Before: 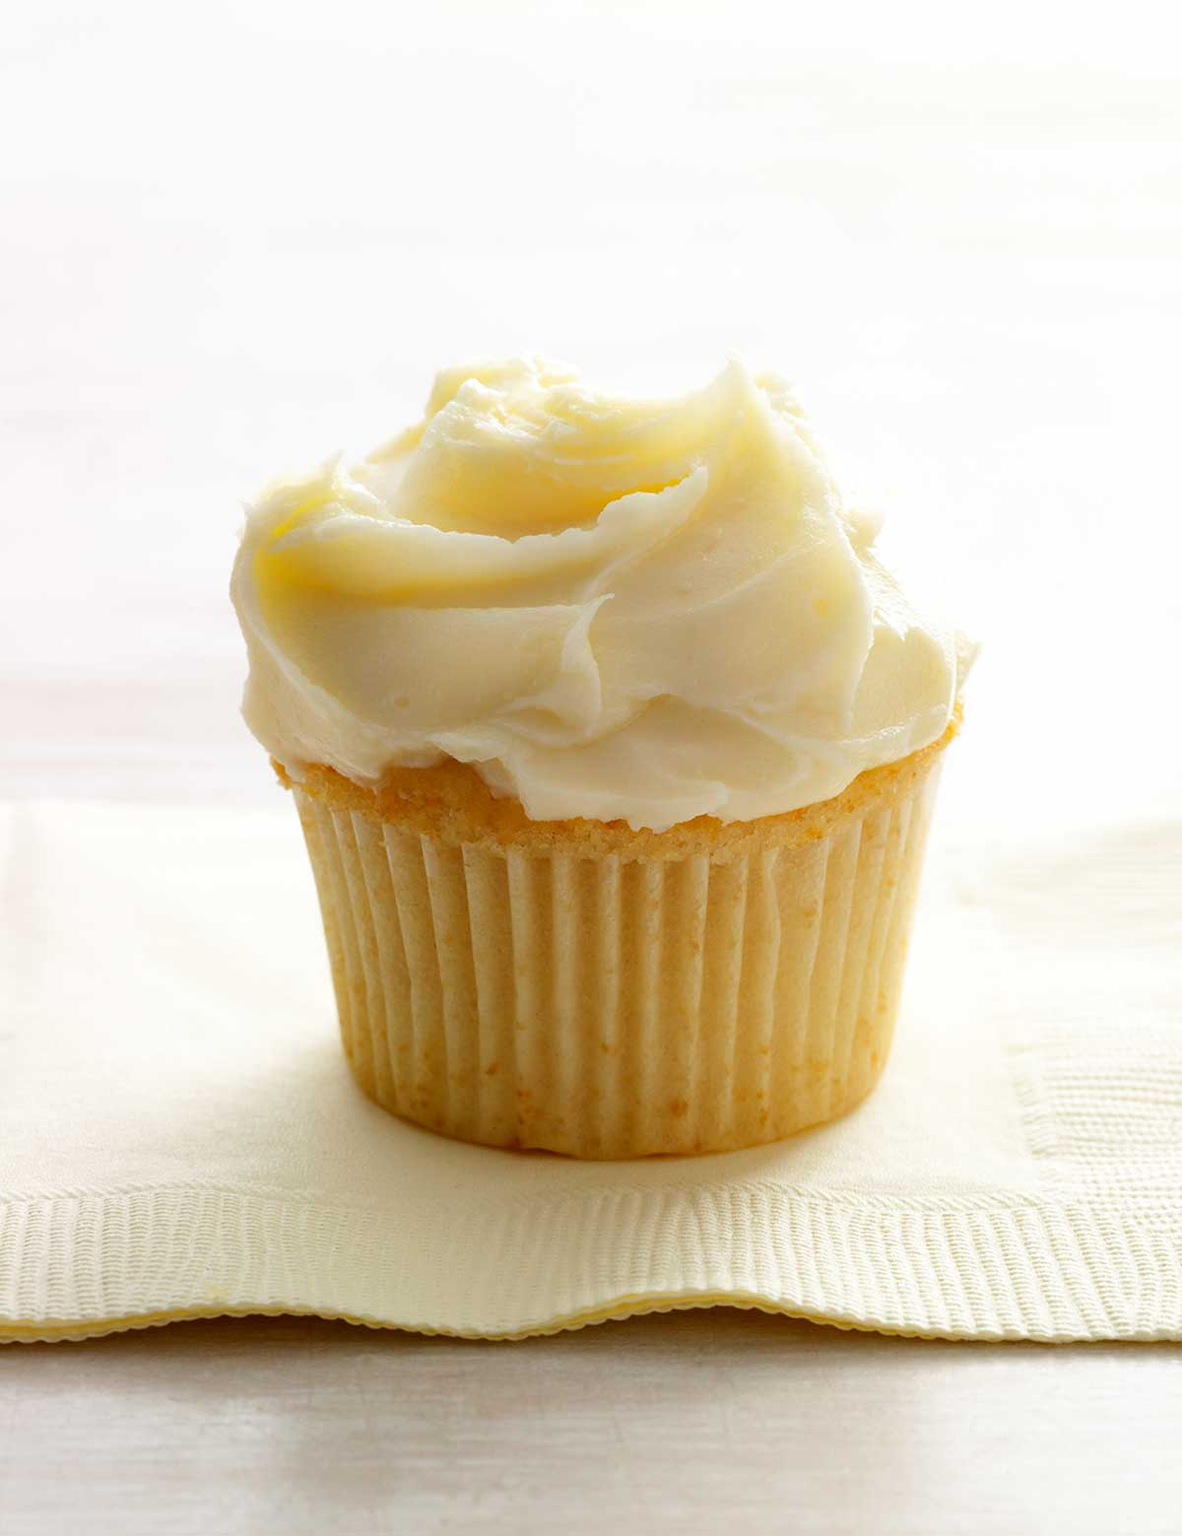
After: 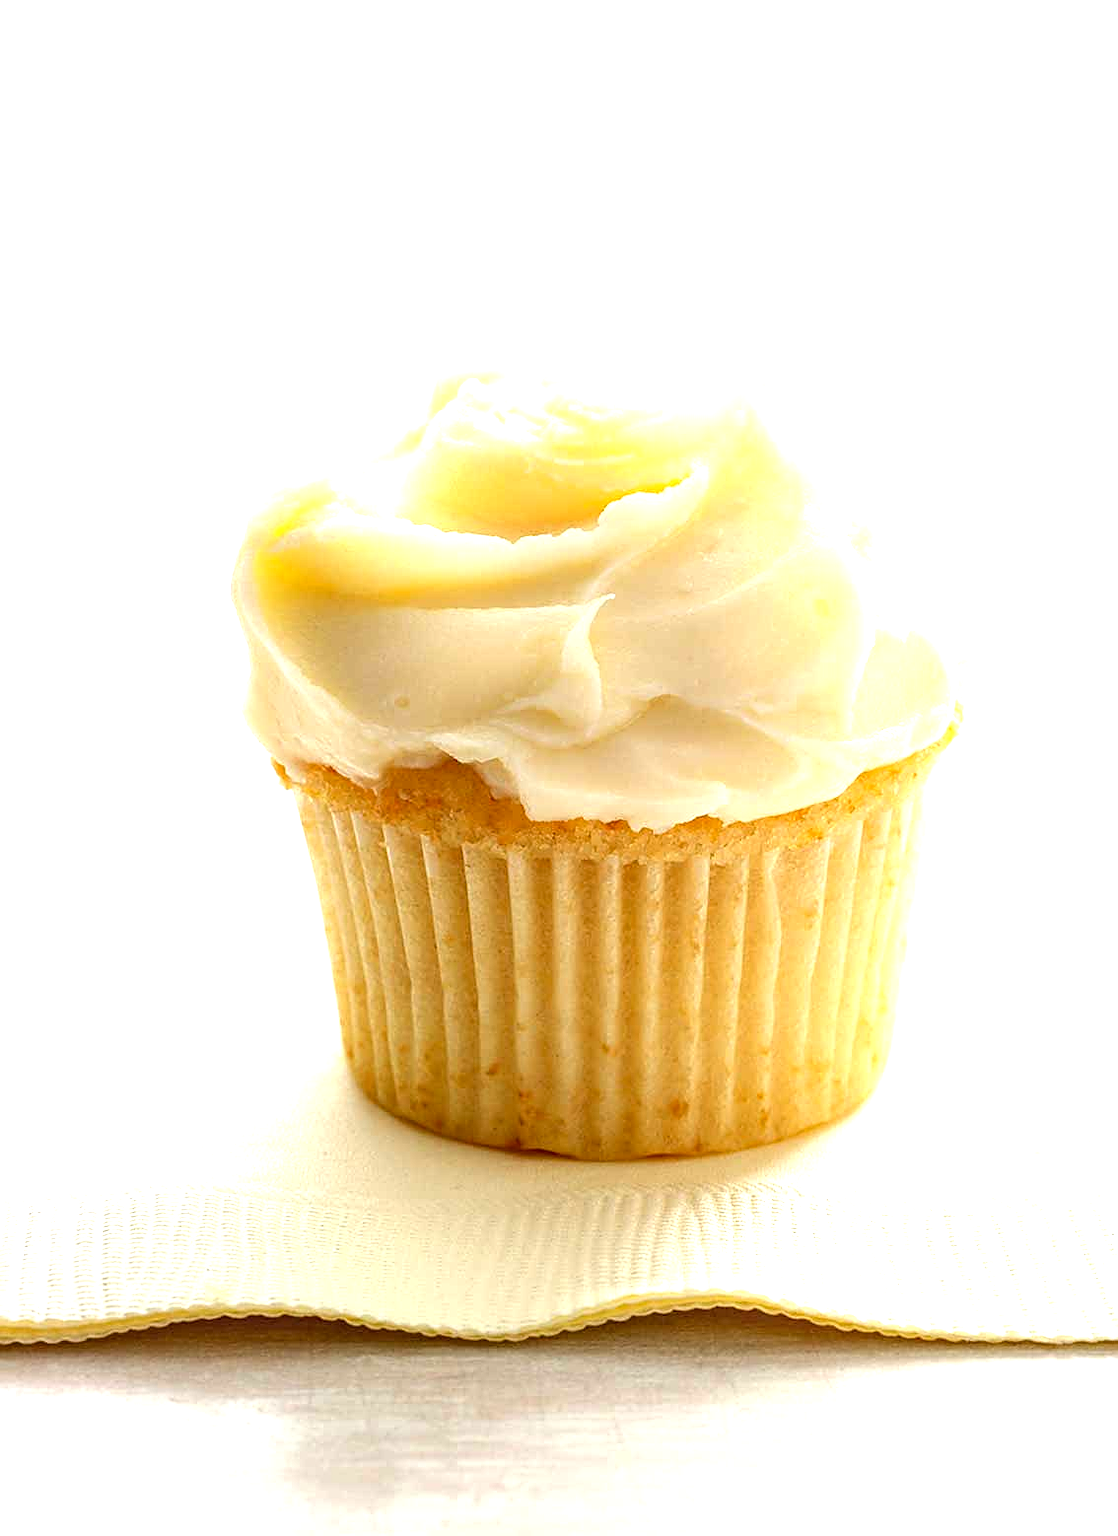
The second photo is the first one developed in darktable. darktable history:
crop and rotate: left 0%, right 5.344%
exposure: exposure 0.989 EV, compensate highlight preservation false
tone equalizer: on, module defaults
sharpen: on, module defaults
local contrast: detail 130%
